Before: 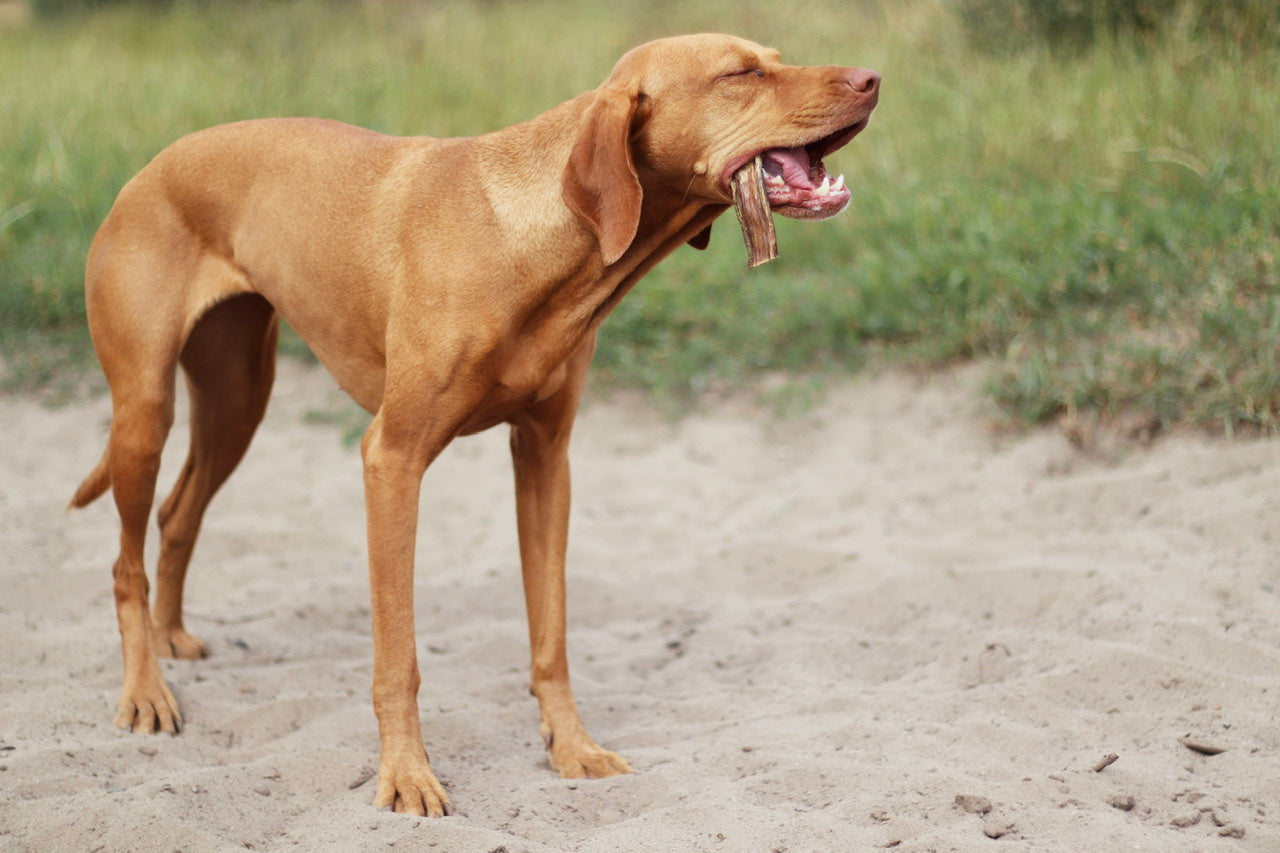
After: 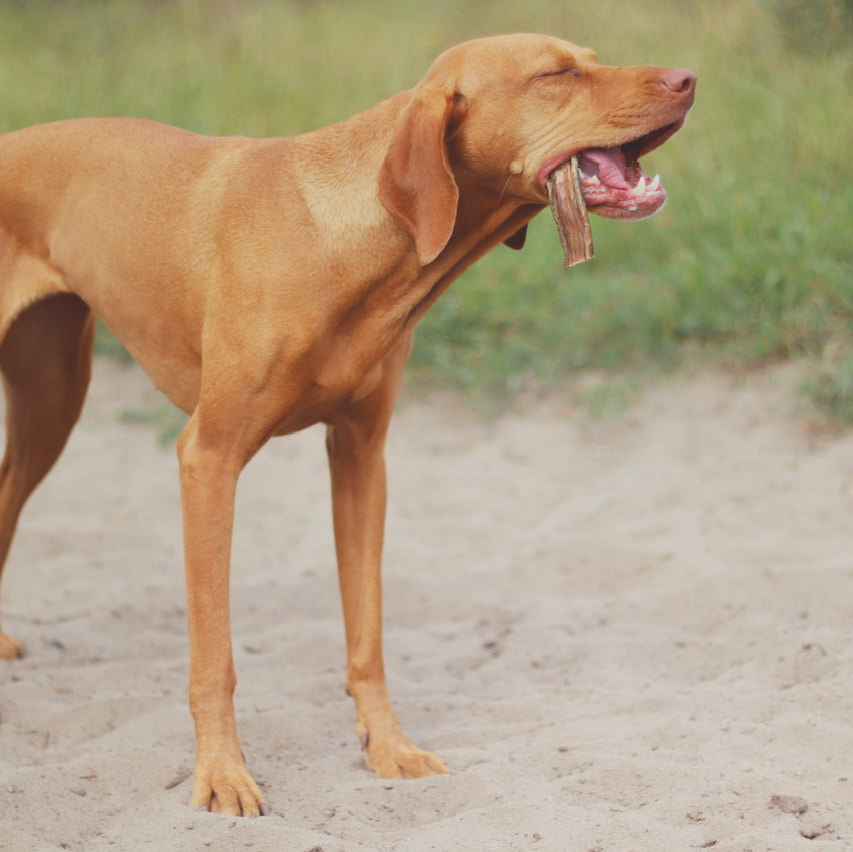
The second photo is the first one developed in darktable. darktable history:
crop and rotate: left 14.436%, right 18.898%
local contrast: detail 69%
